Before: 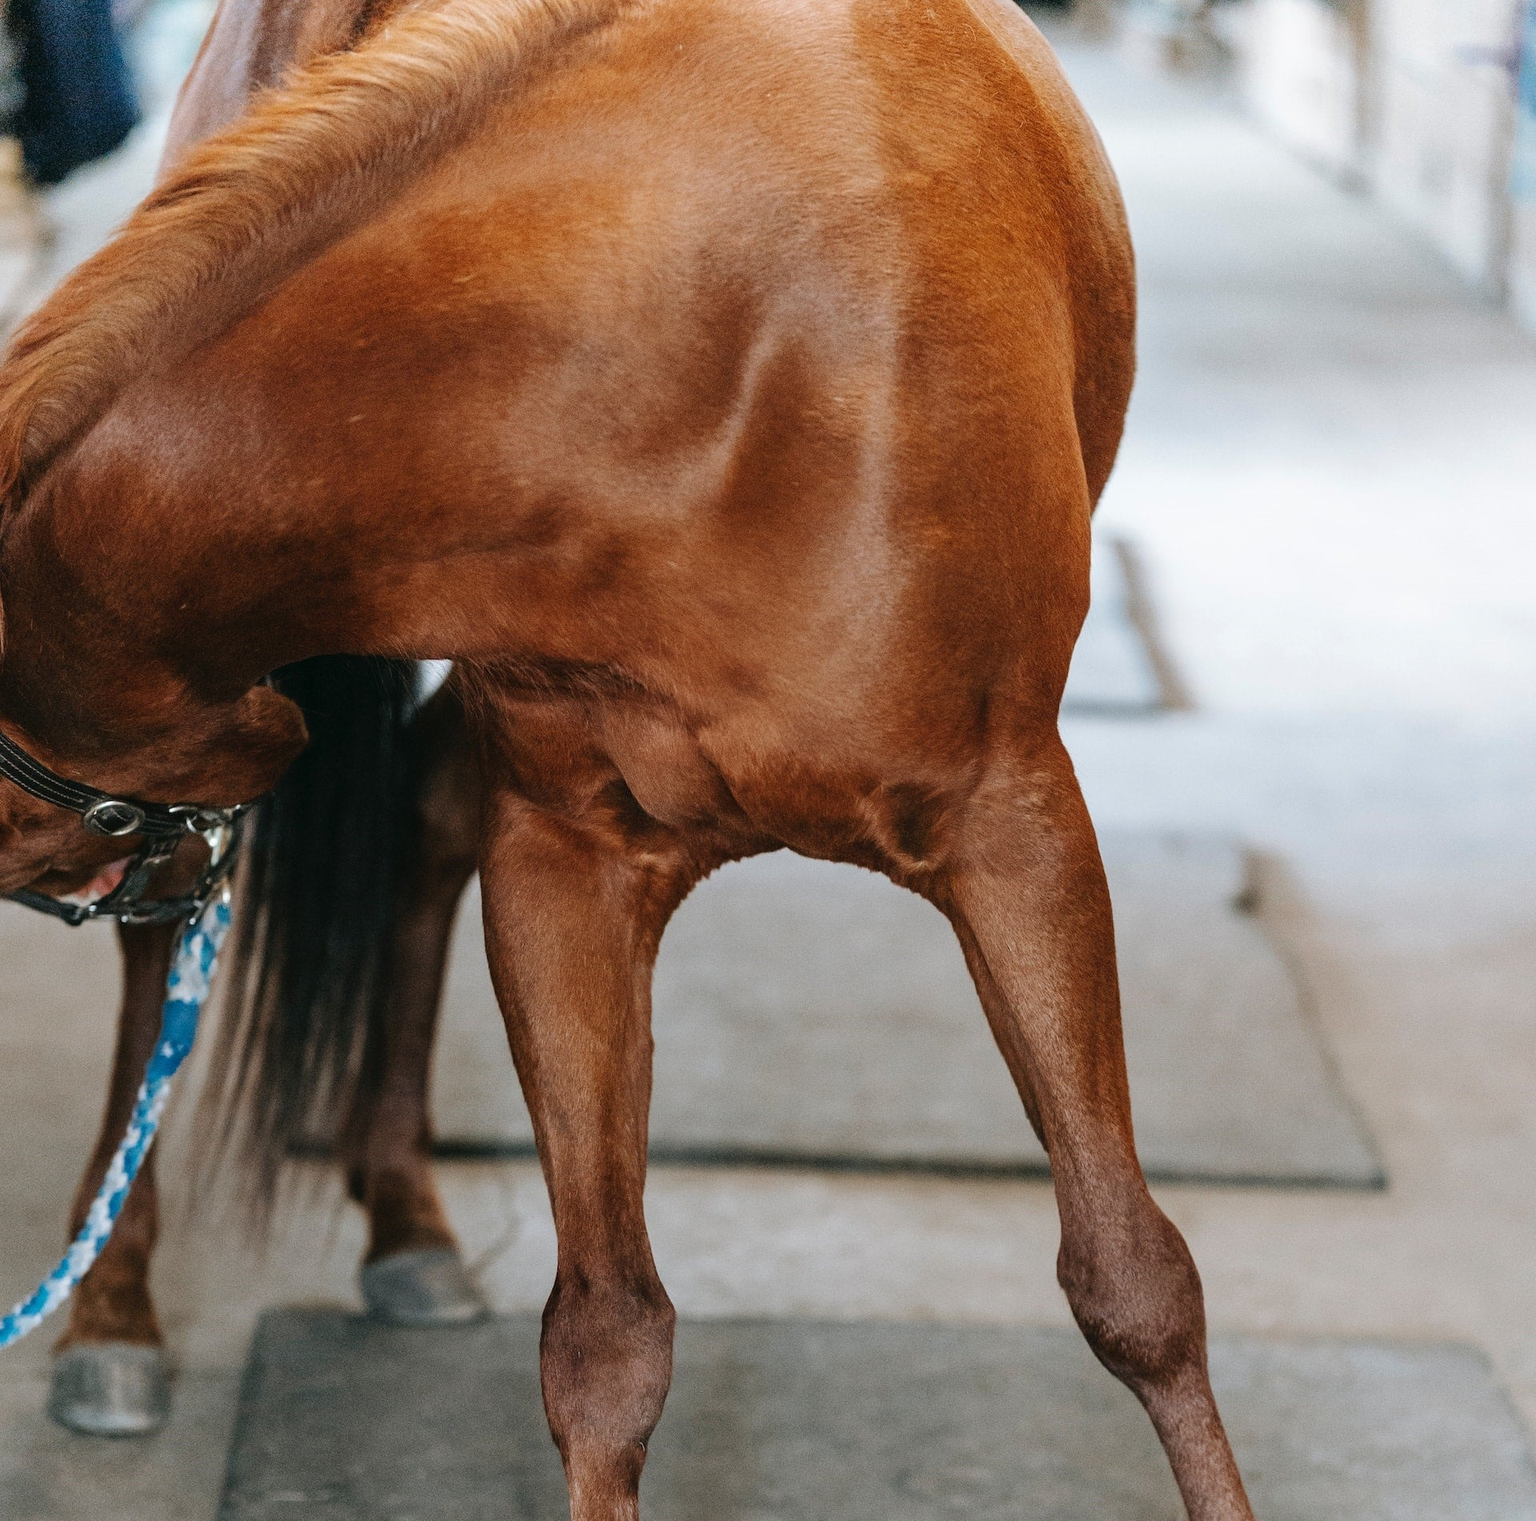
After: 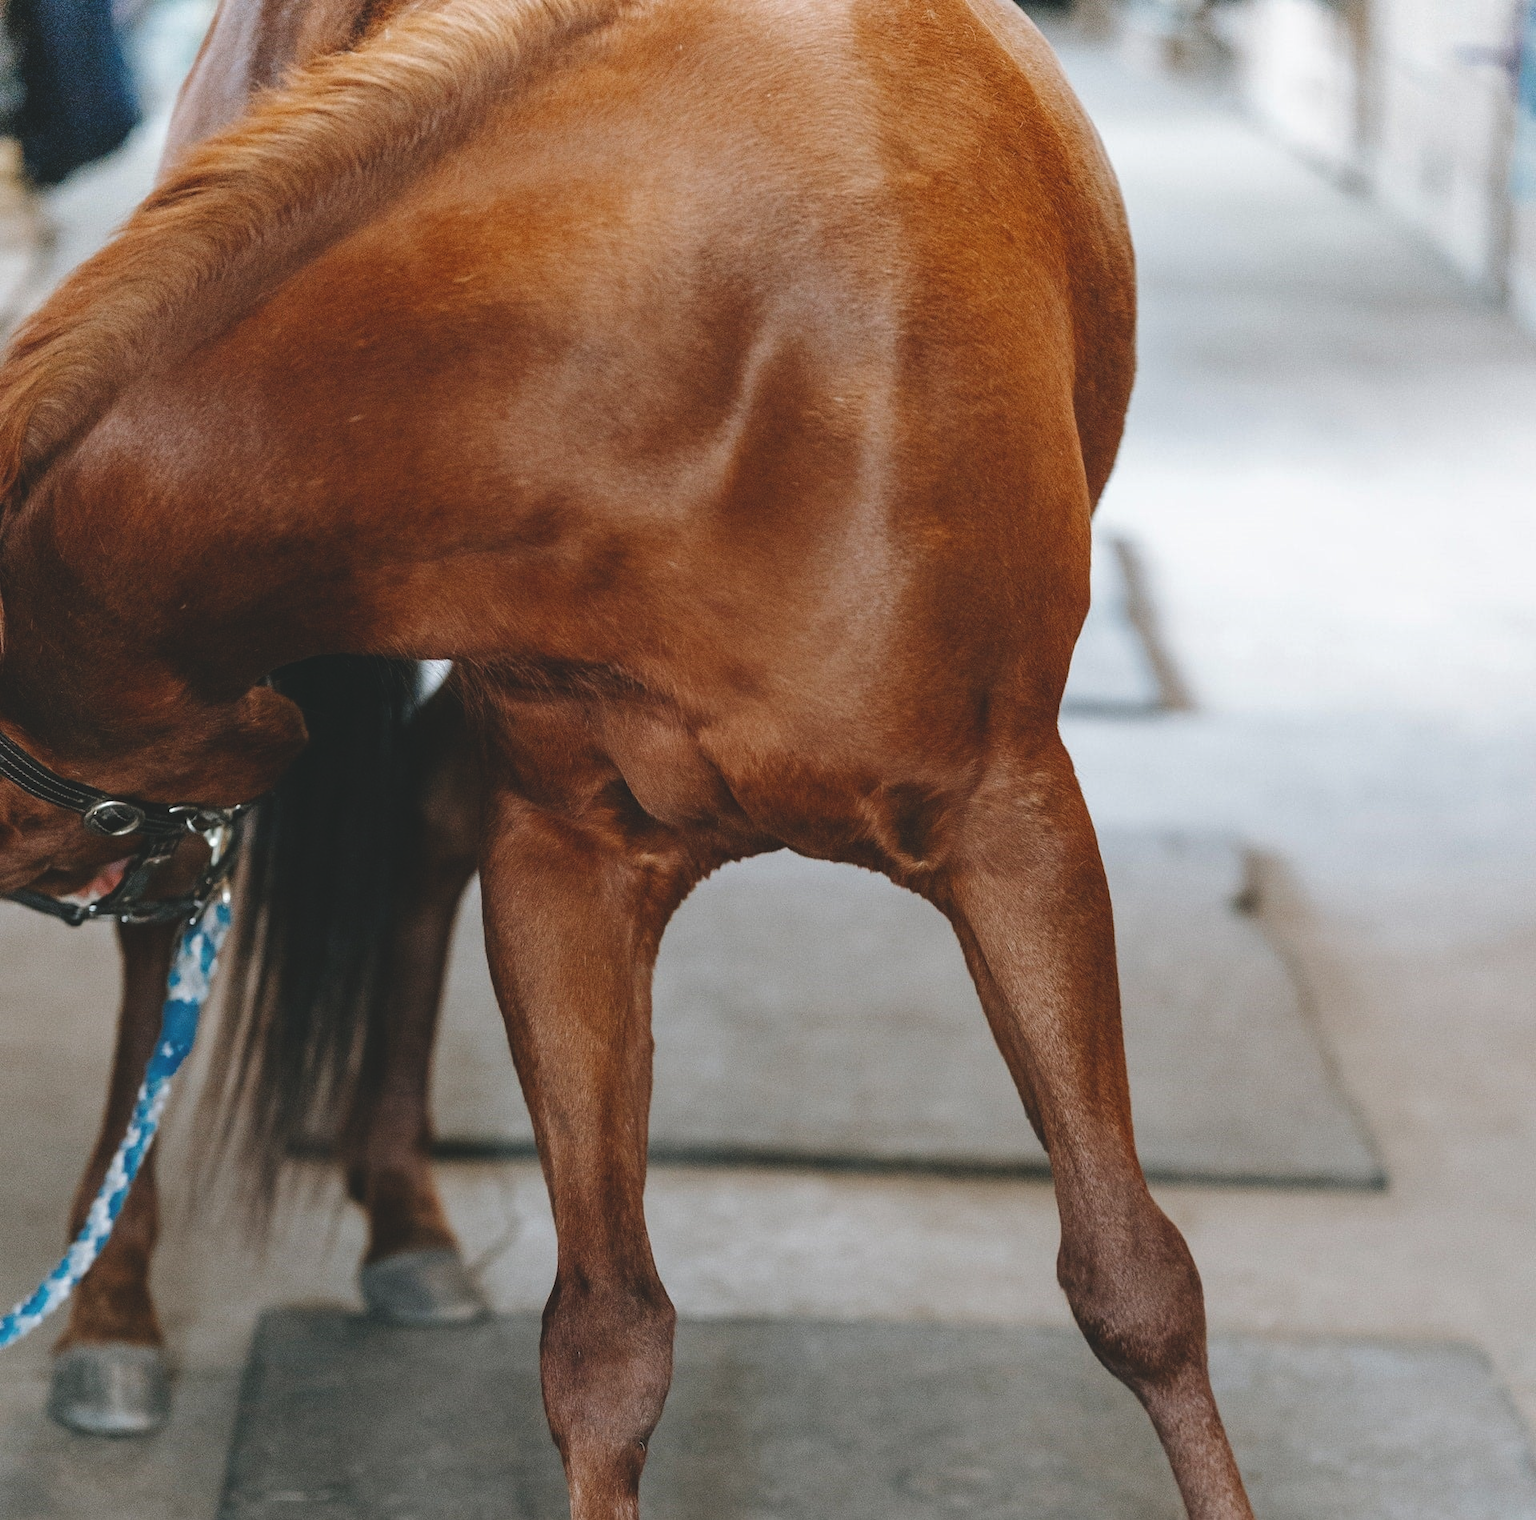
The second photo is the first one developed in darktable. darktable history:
levels: mode automatic, levels [0, 0.281, 0.562]
contrast brightness saturation: saturation -0.067
exposure: black level correction -0.017, exposure -1.05 EV, compensate highlight preservation false
color balance rgb: perceptual saturation grading › global saturation -0.104%, perceptual saturation grading › highlights -32.289%, perceptual saturation grading › mid-tones 6.009%, perceptual saturation grading › shadows 18.028%, perceptual brilliance grading › global brilliance 30.68%
